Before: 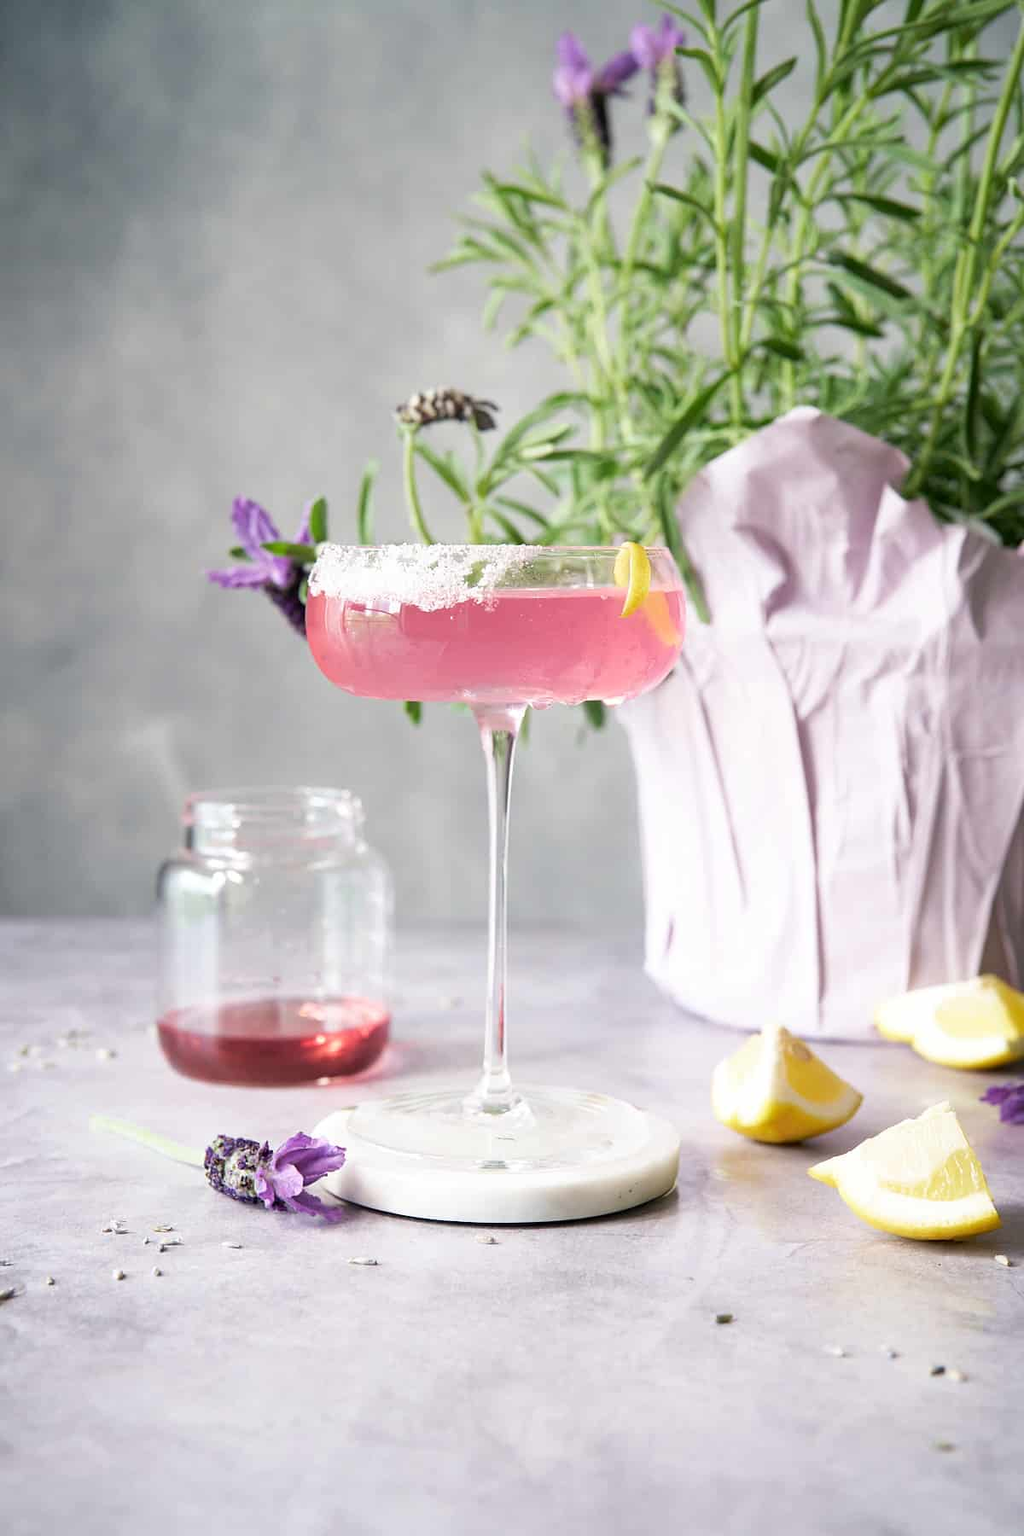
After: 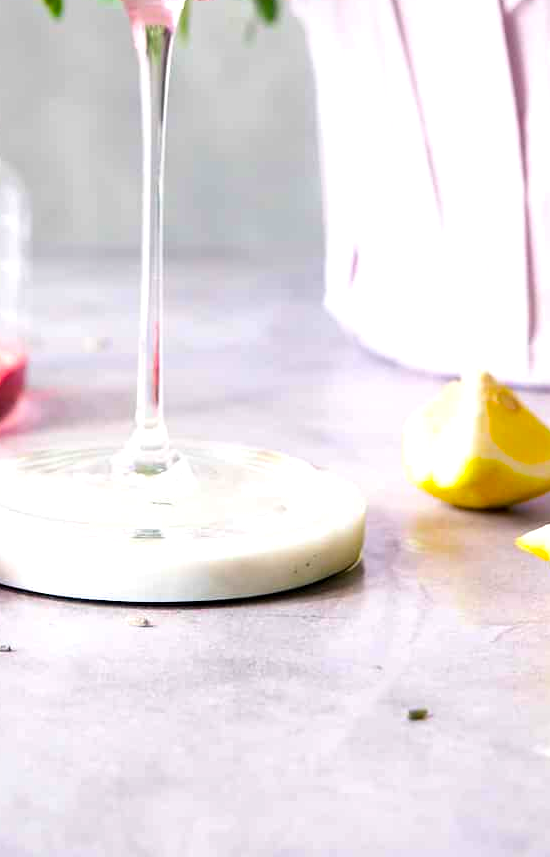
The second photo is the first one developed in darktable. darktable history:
crop: left 35.936%, top 46.211%, right 18.184%, bottom 6.141%
color balance rgb: shadows lift › chroma 0.647%, shadows lift › hue 111.53°, global offset › luminance -0.271%, global offset › hue 258.4°, linear chroma grading › global chroma 9.831%, perceptual saturation grading › global saturation 18.008%, global vibrance 35.453%, contrast 10.588%
